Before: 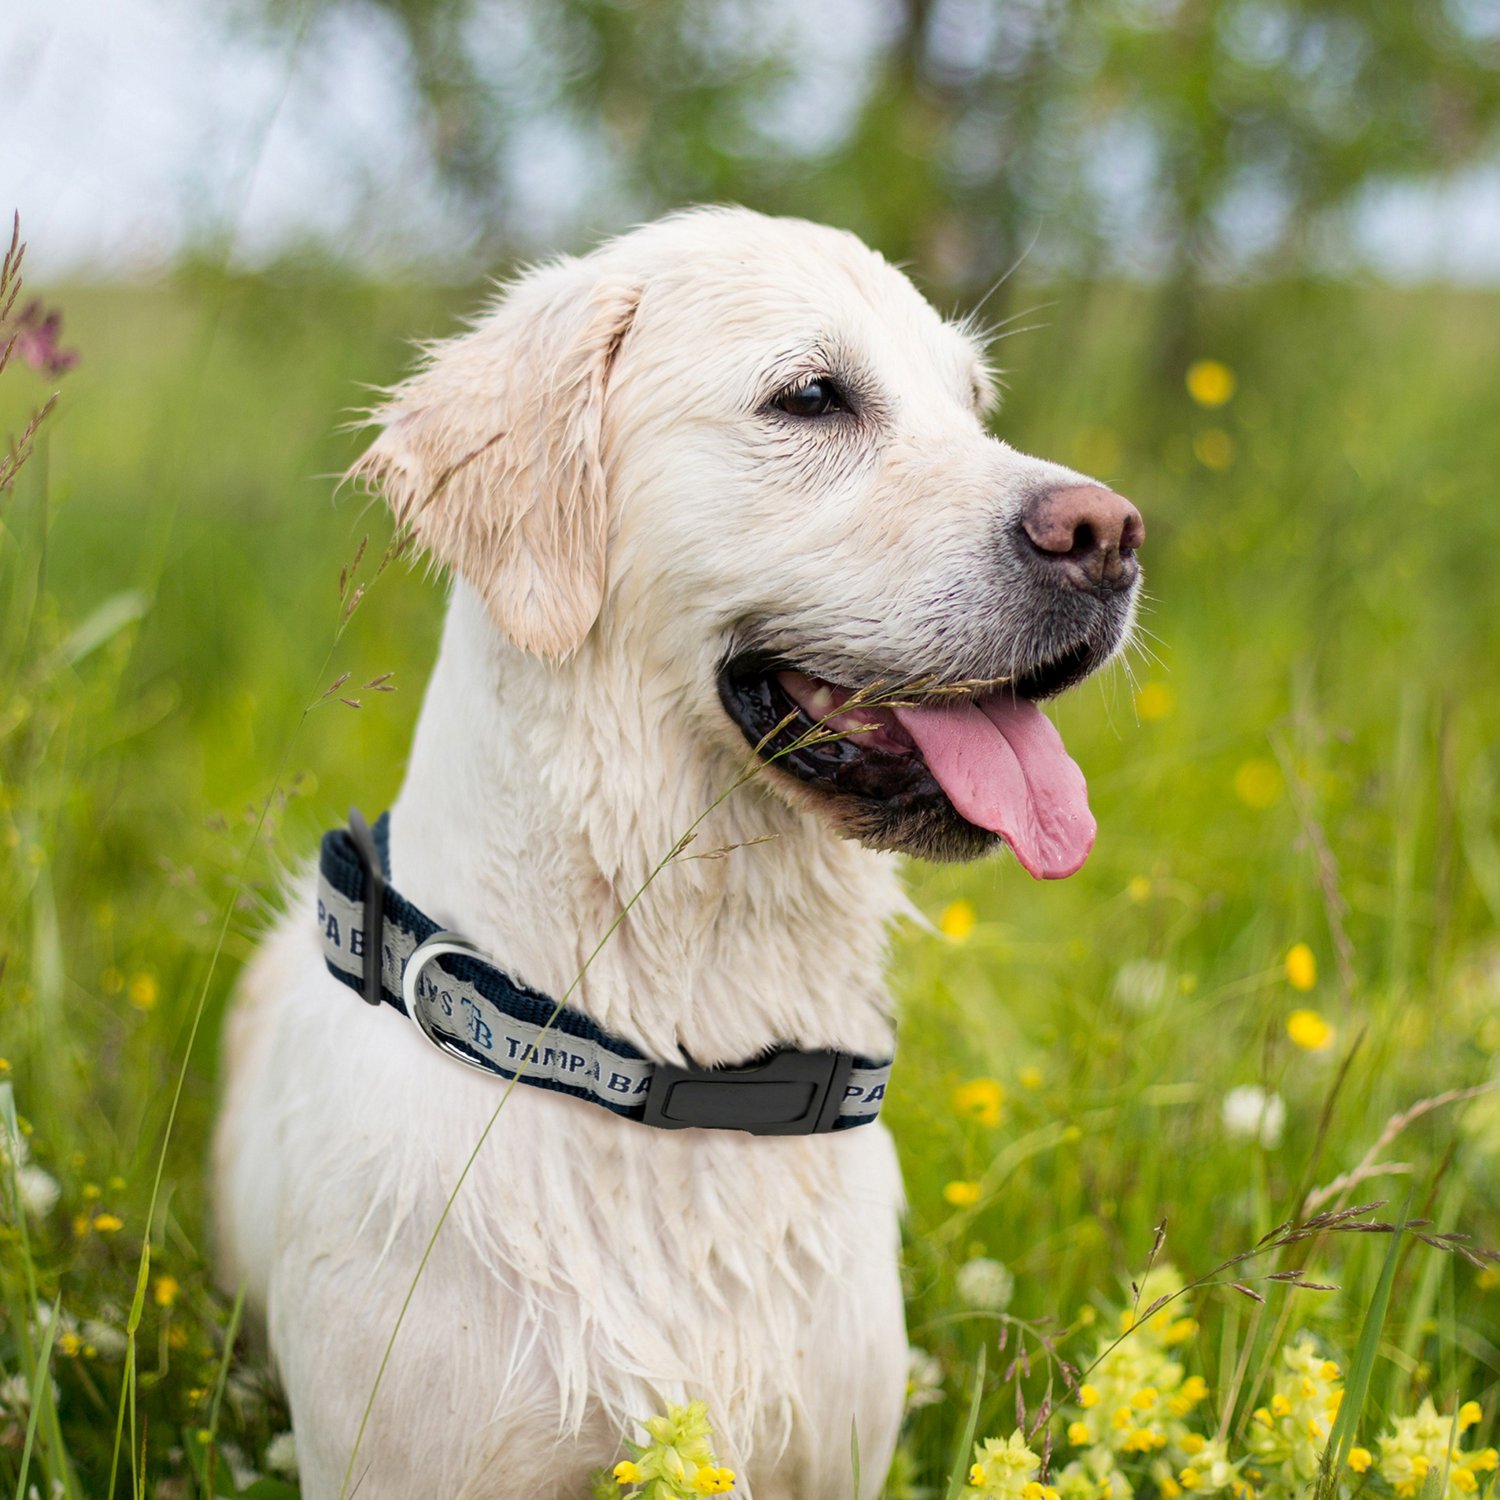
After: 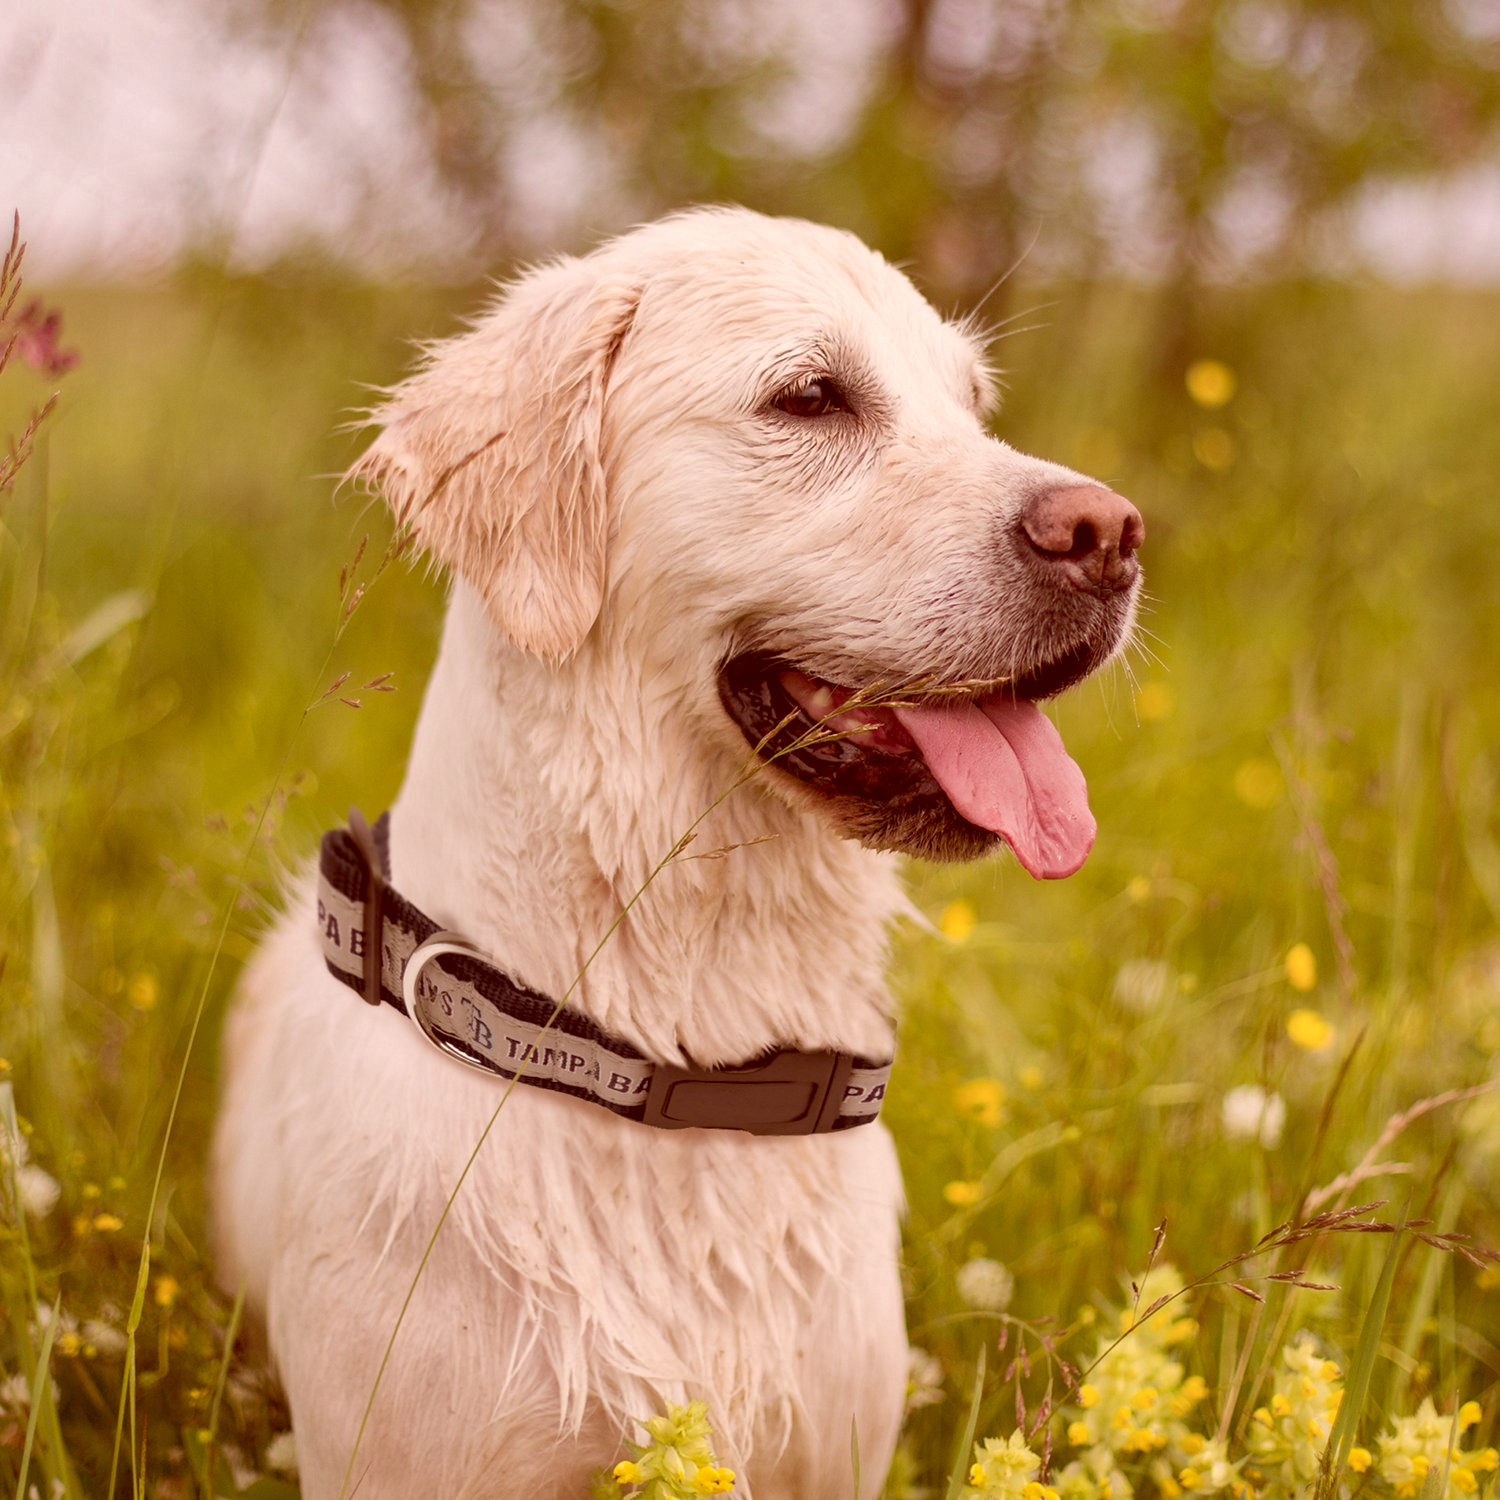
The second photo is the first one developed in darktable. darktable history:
shadows and highlights: on, module defaults
color correction: highlights a* 9.51, highlights b* 8.83, shadows a* 39.25, shadows b* 39.77, saturation 0.775
